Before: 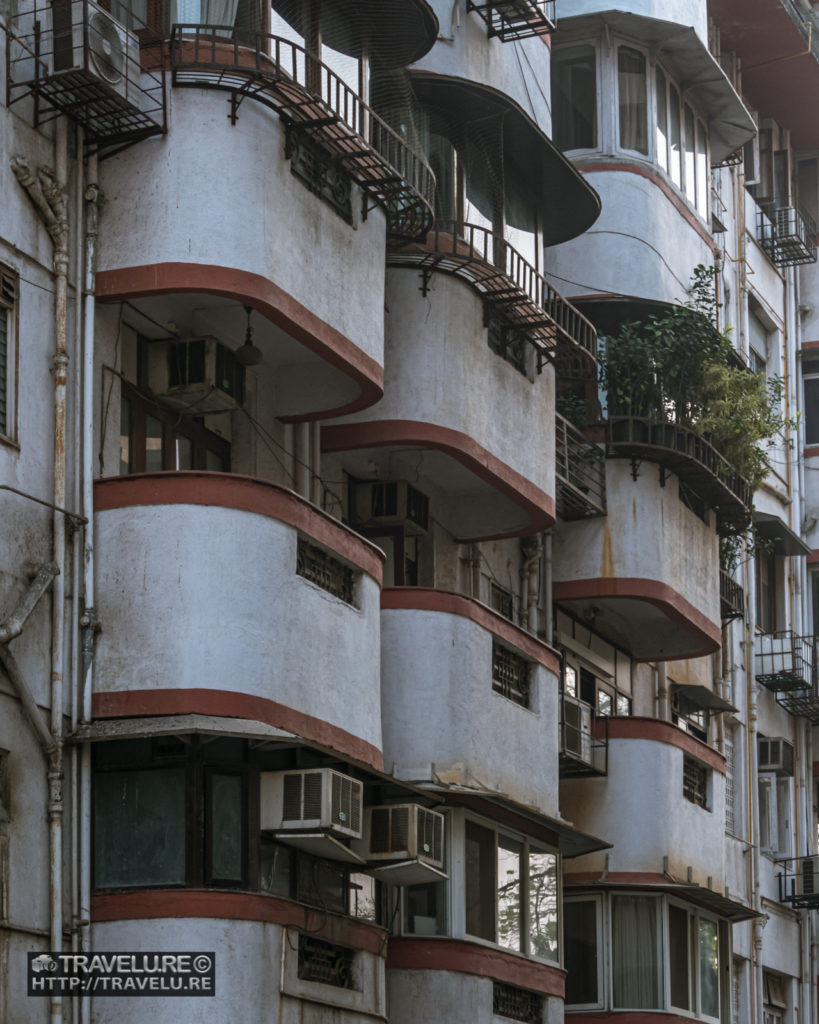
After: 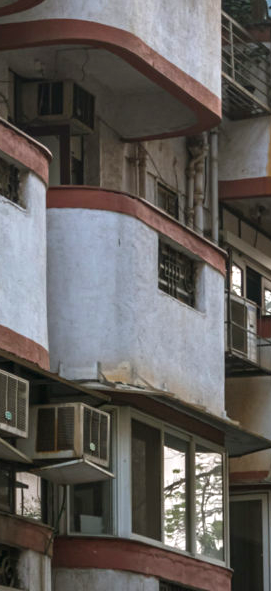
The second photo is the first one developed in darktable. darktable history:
color balance rgb: perceptual saturation grading › global saturation 10%, global vibrance 10%
tone equalizer: on, module defaults
crop: left 40.878%, top 39.176%, right 25.993%, bottom 3.081%
exposure: exposure 0.6 EV, compensate highlight preservation false
